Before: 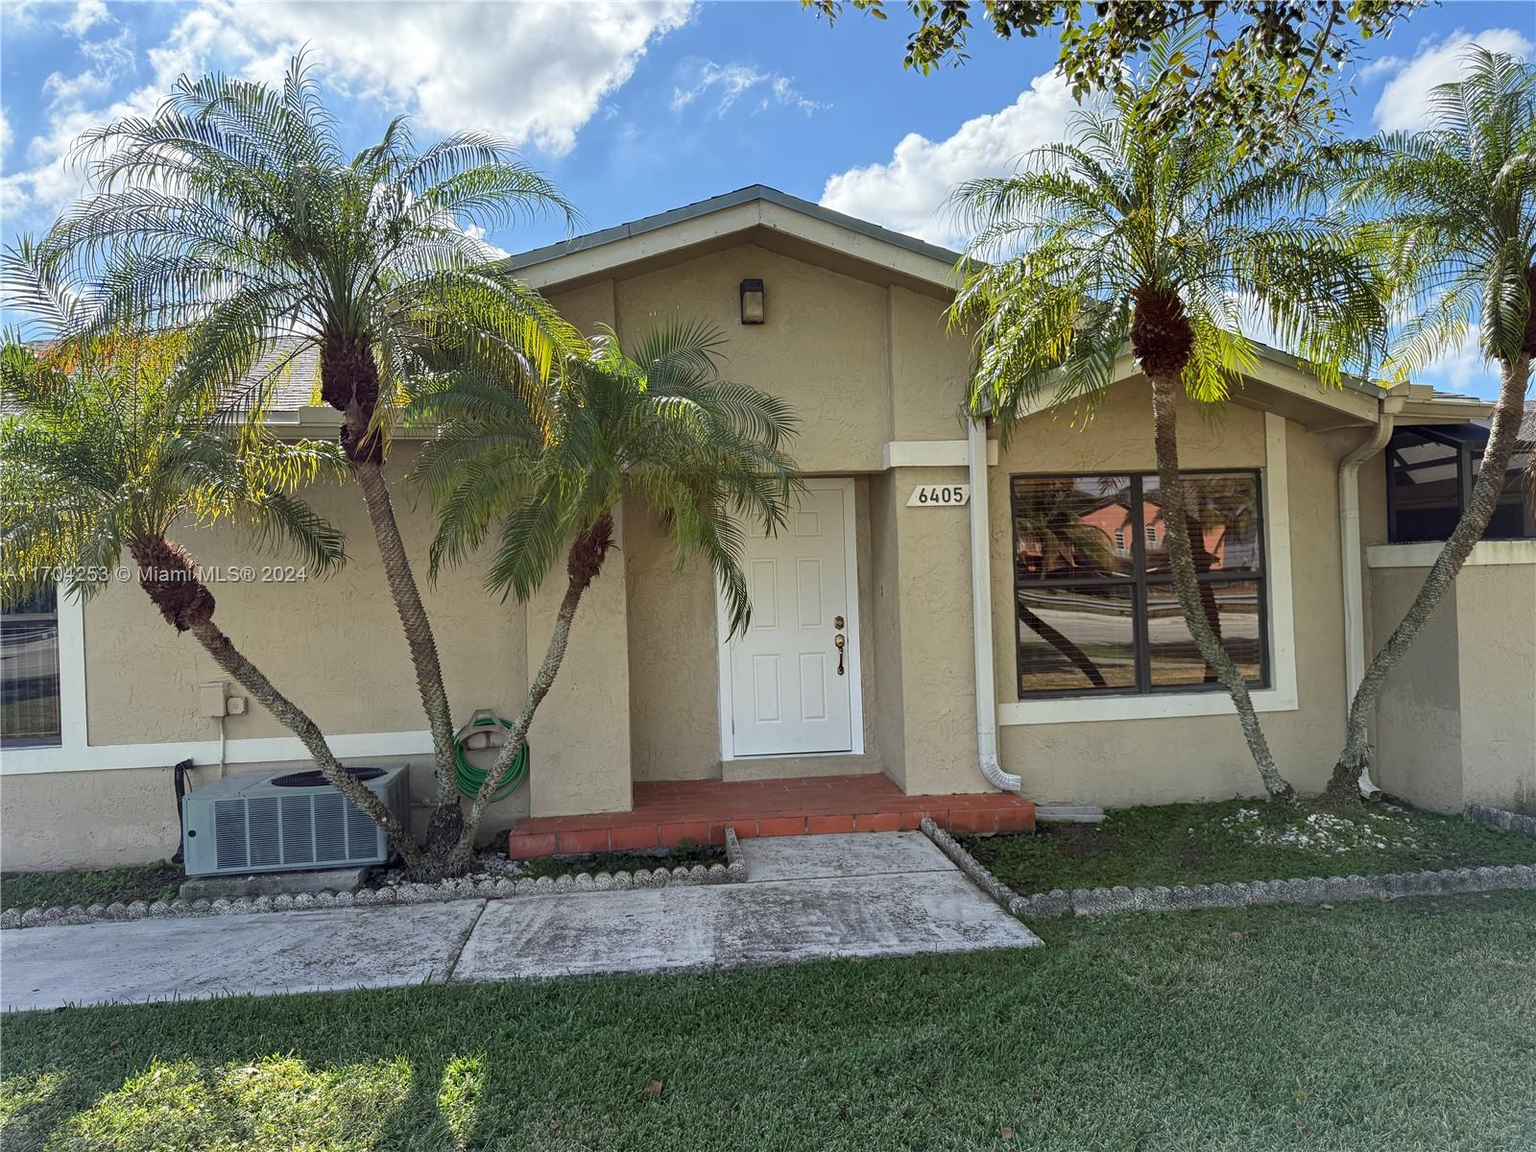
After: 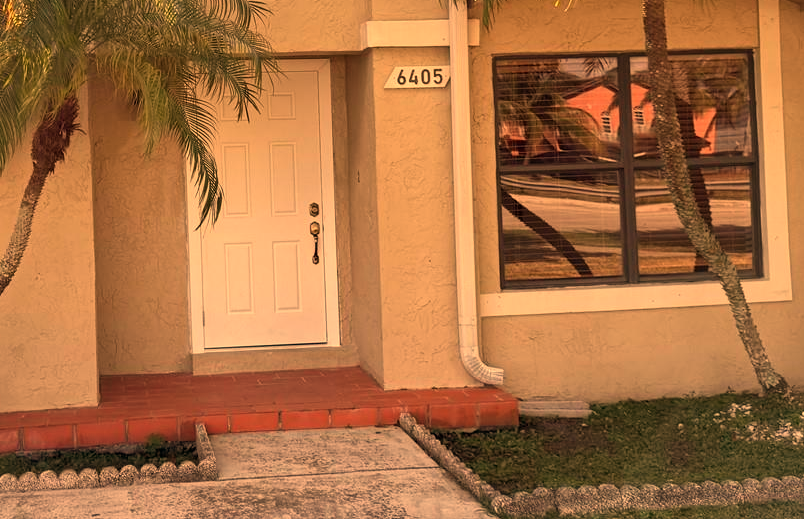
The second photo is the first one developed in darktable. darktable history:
color balance: mode lift, gamma, gain (sRGB)
crop: left 35.03%, top 36.625%, right 14.663%, bottom 20.057%
white balance: red 1.467, blue 0.684
